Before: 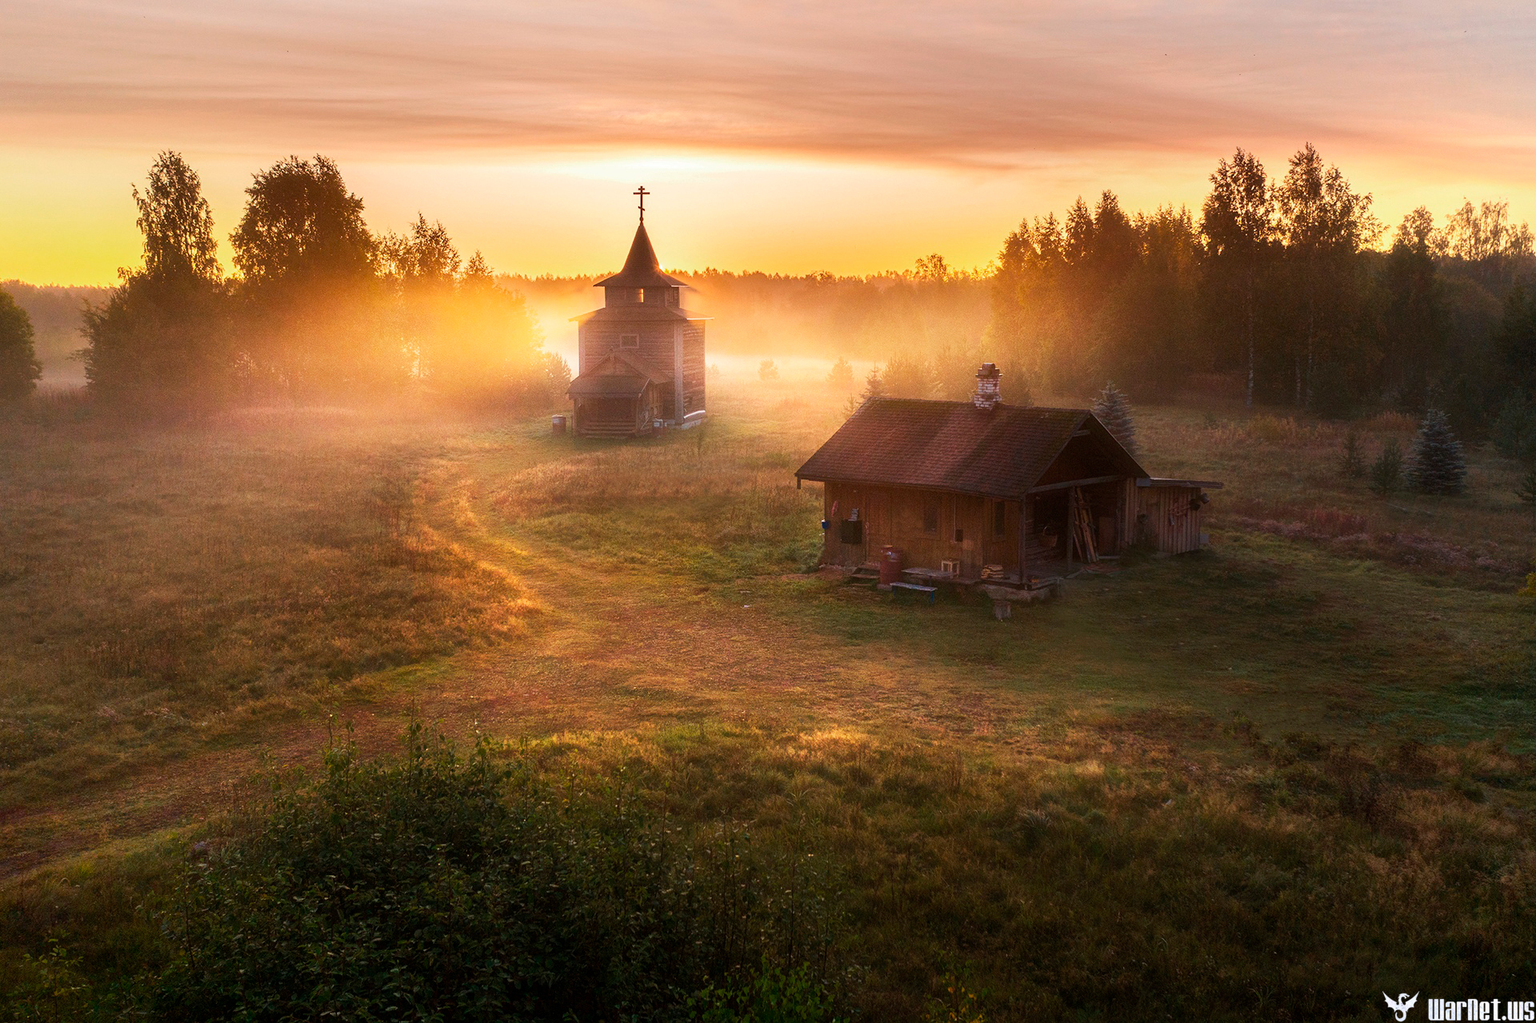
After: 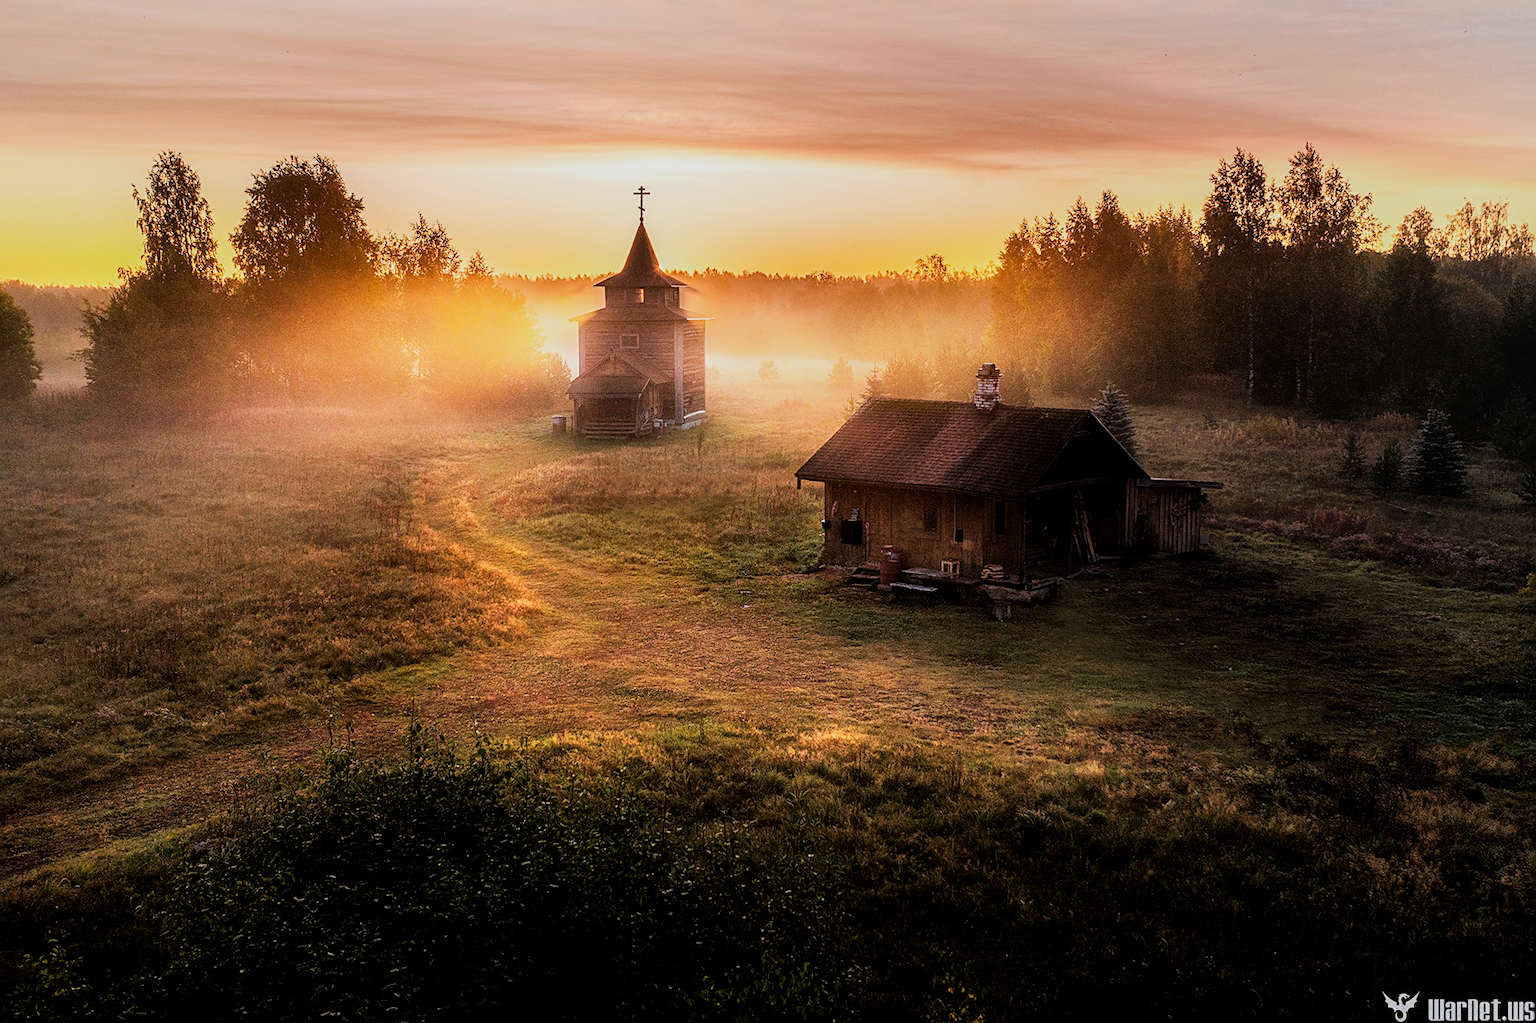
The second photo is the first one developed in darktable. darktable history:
local contrast: on, module defaults
filmic rgb: black relative exposure -5 EV, hardness 2.88, contrast 1.2, highlights saturation mix -30%
sharpen: on, module defaults
